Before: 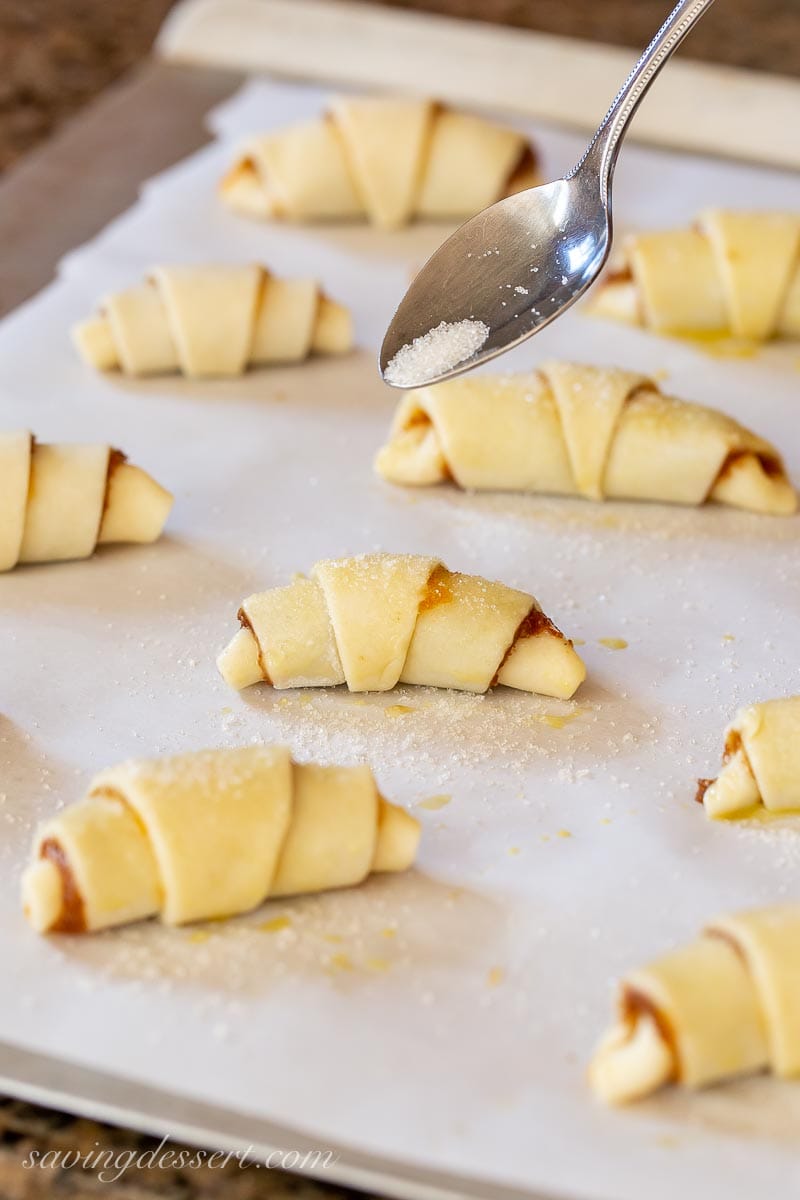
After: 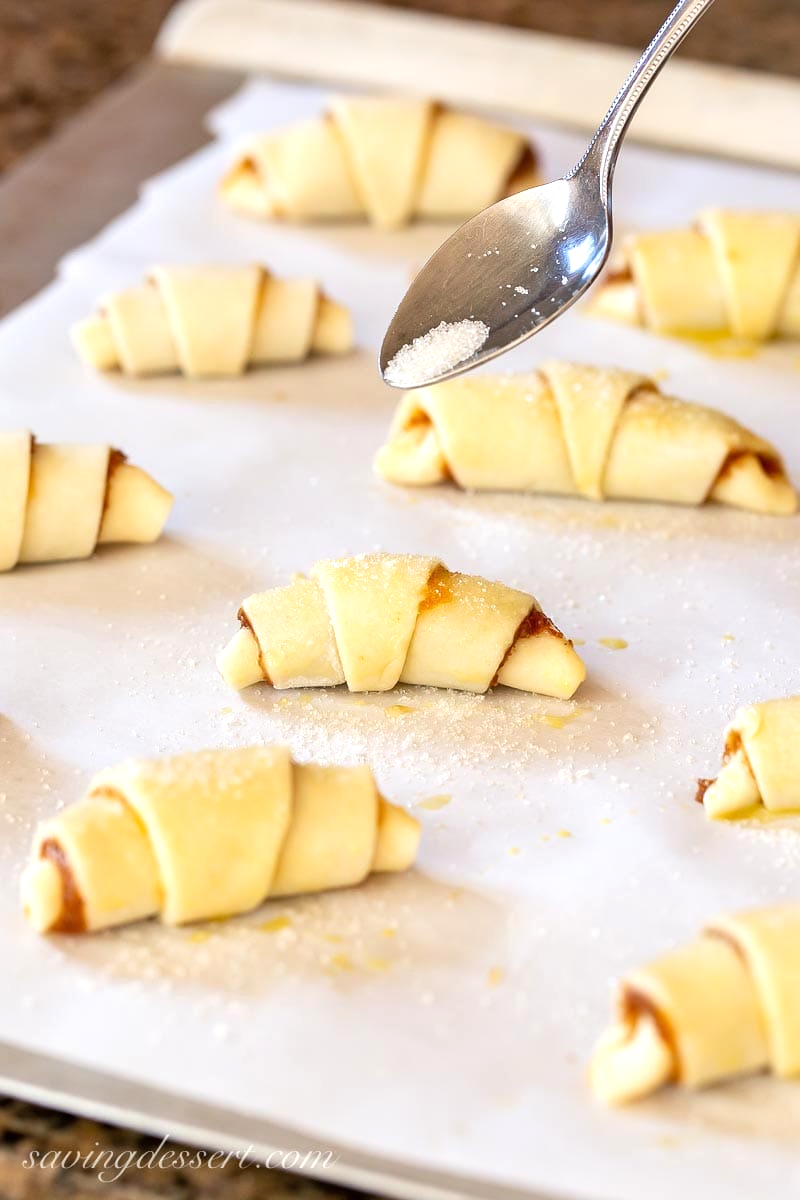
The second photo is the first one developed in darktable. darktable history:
tone equalizer: -8 EV -0.433 EV, -7 EV -0.427 EV, -6 EV -0.303 EV, -5 EV -0.189 EV, -3 EV 0.237 EV, -2 EV 0.323 EV, -1 EV 0.364 EV, +0 EV 0.418 EV, smoothing diameter 24.81%, edges refinement/feathering 10.22, preserve details guided filter
